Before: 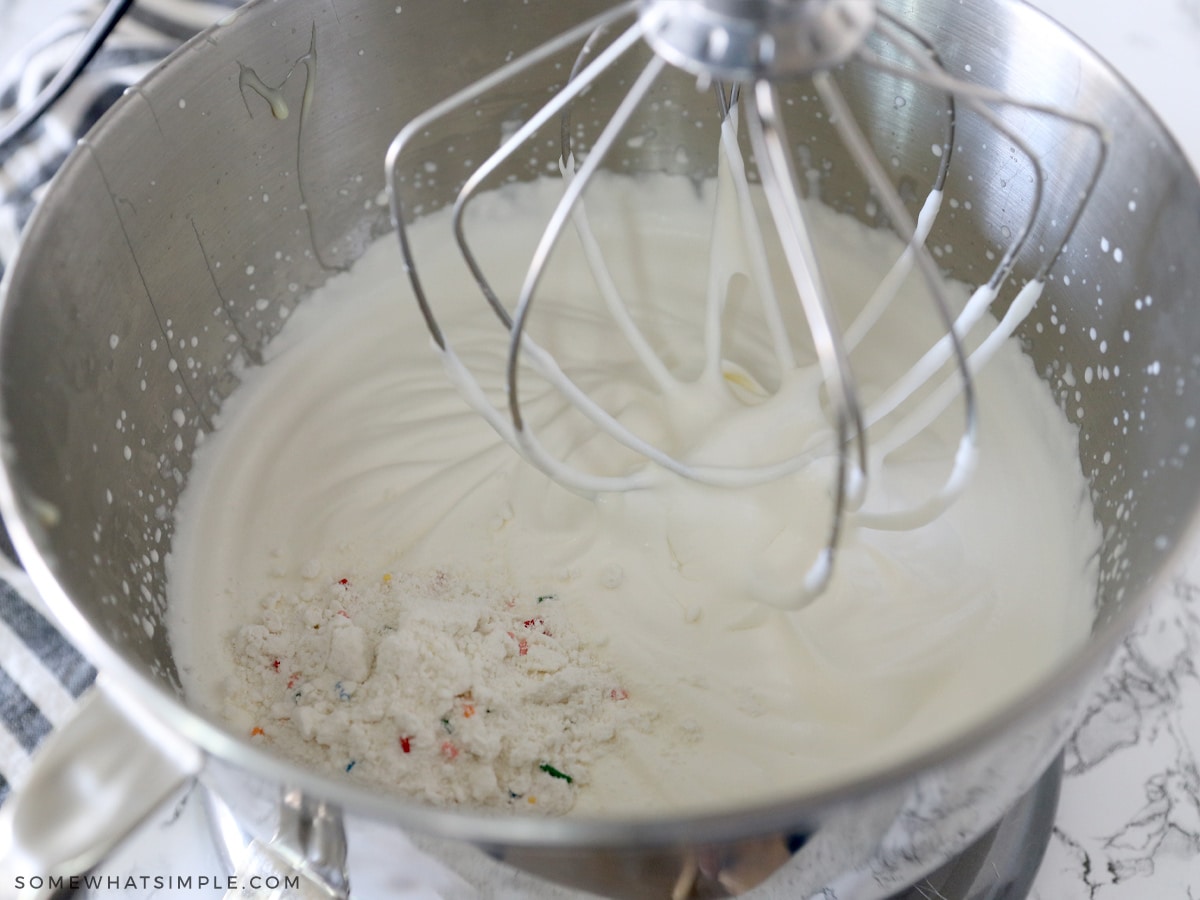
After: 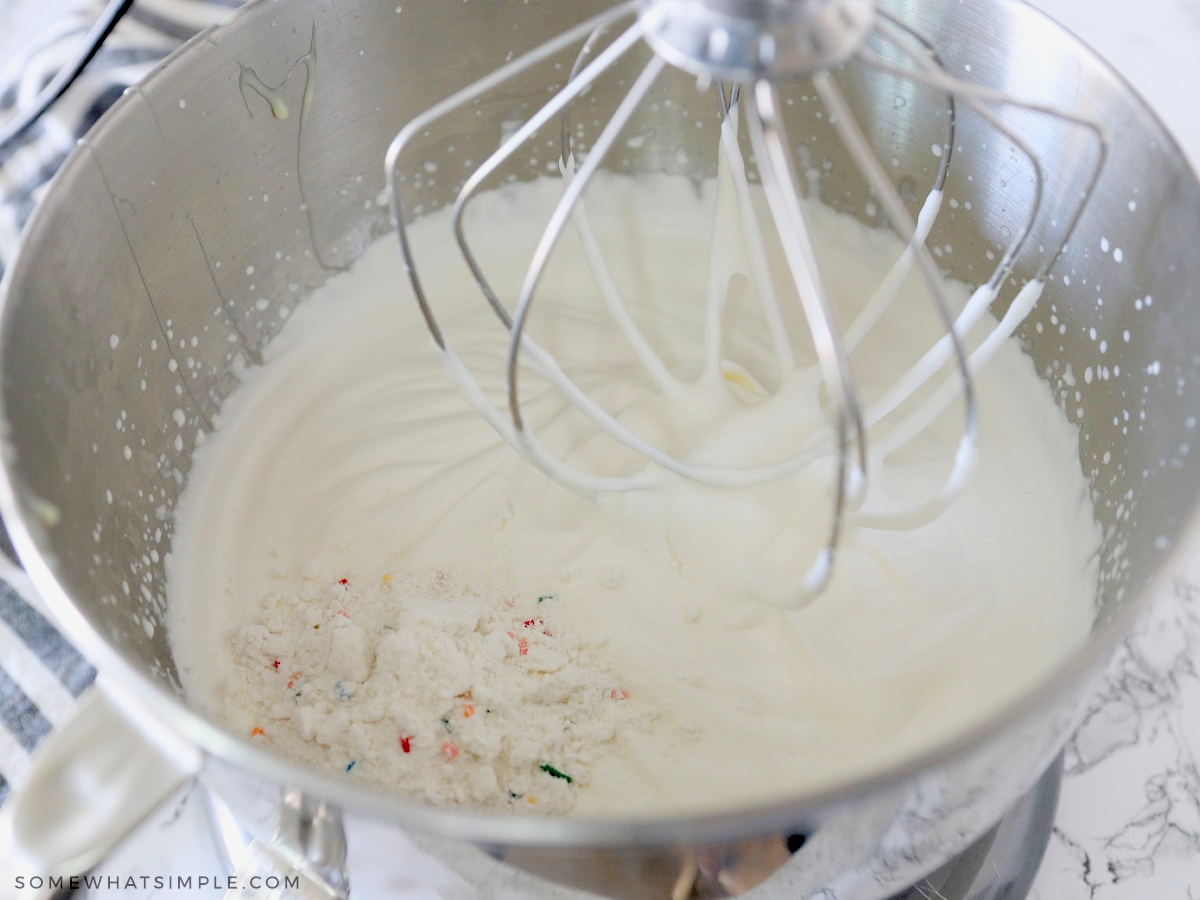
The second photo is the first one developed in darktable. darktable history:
color correction: saturation 0.99
exposure: exposure -0.242 EV, compensate highlight preservation false
levels: levels [0.093, 0.434, 0.988]
